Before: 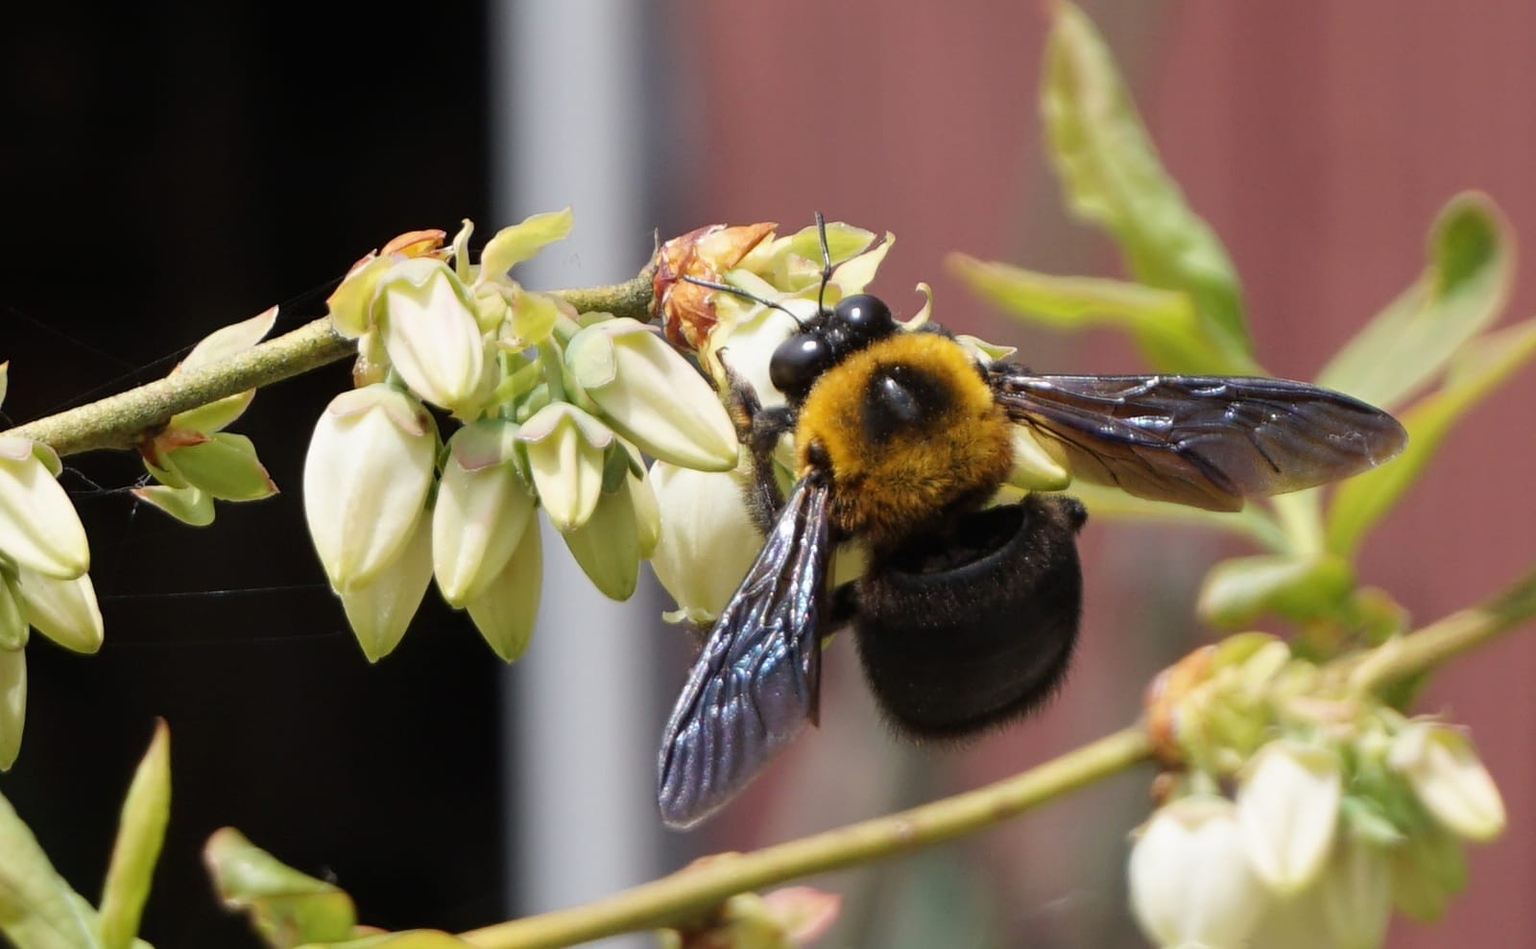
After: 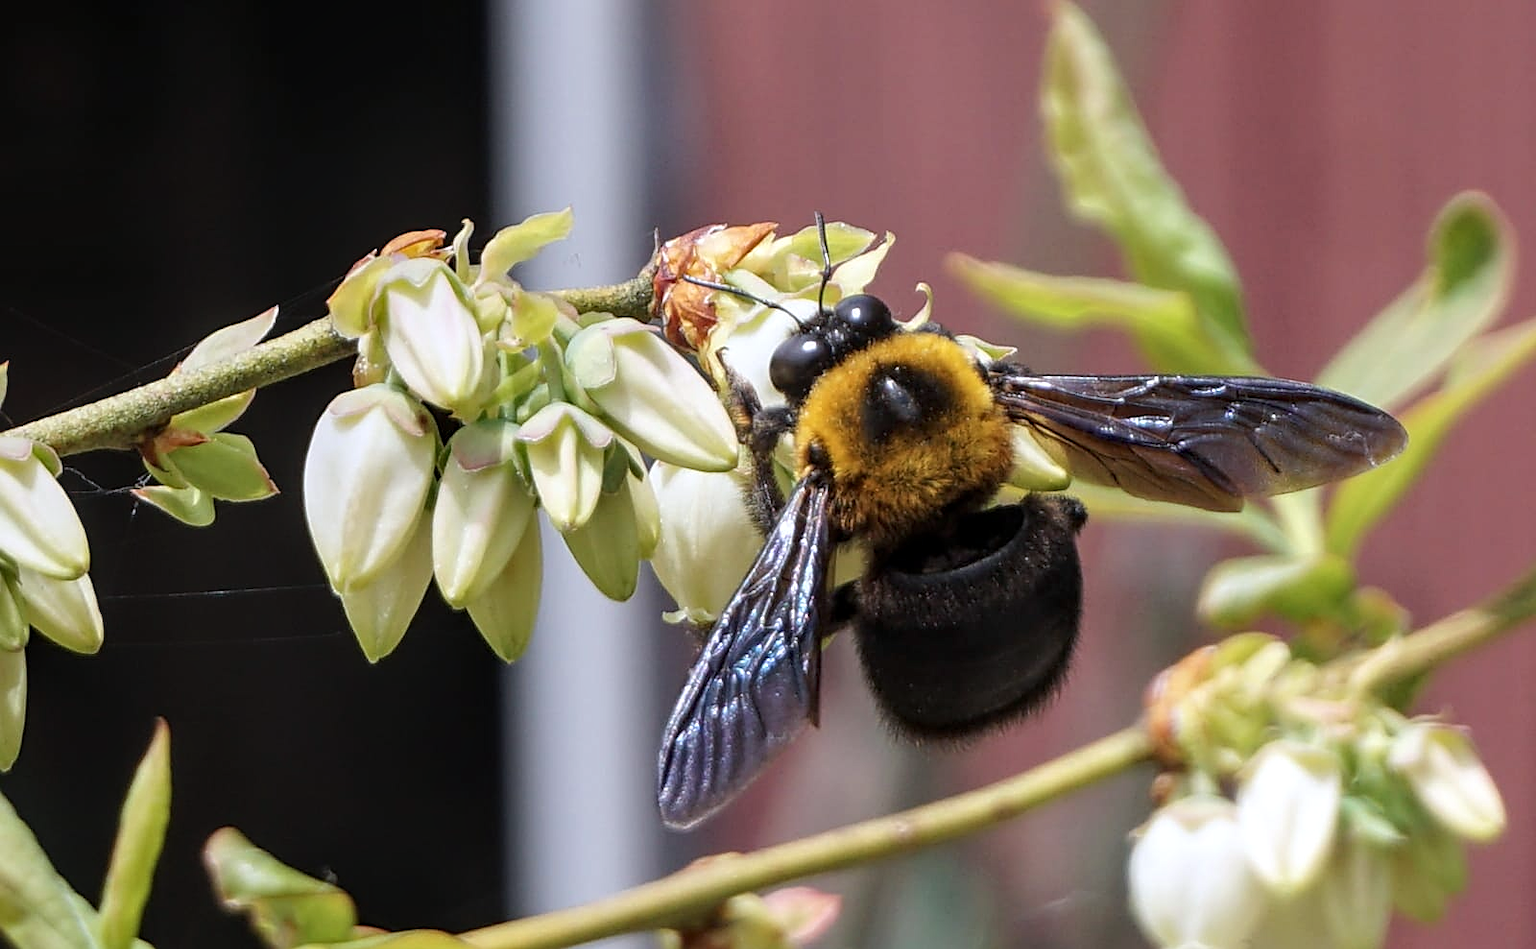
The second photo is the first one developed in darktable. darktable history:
local contrast: on, module defaults
sharpen: on, module defaults
color calibration: illuminant as shot in camera, x 0.358, y 0.373, temperature 4628.91 K
levels: levels [0, 0.492, 0.984]
